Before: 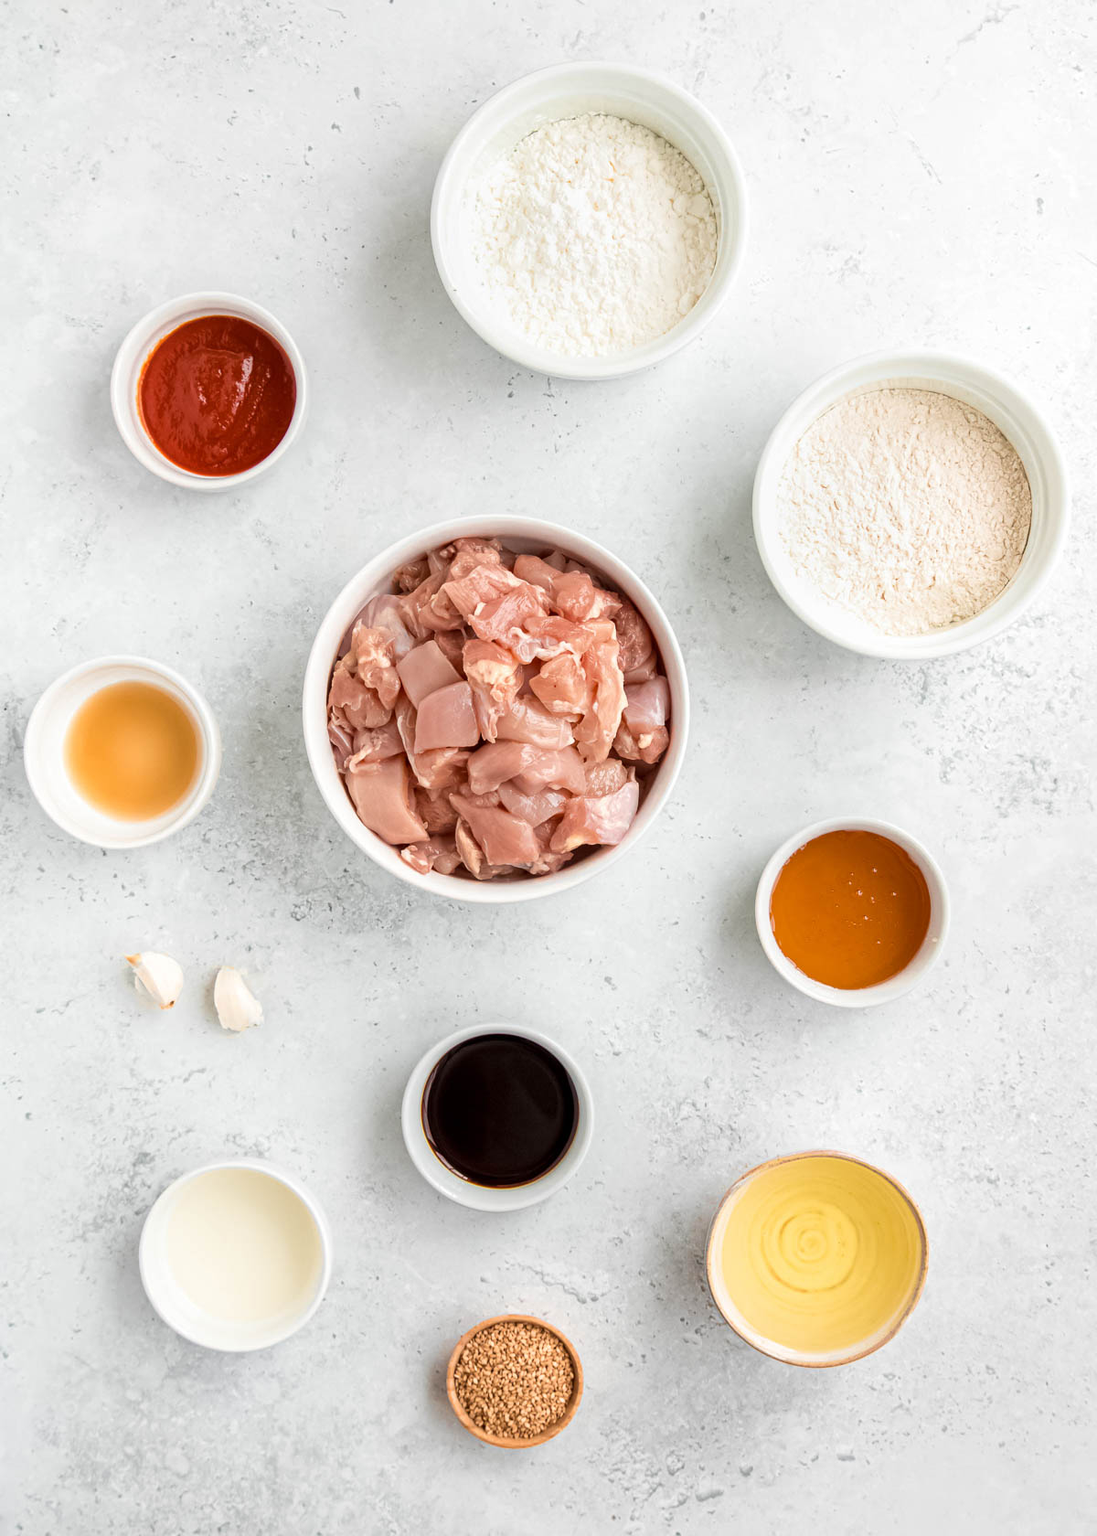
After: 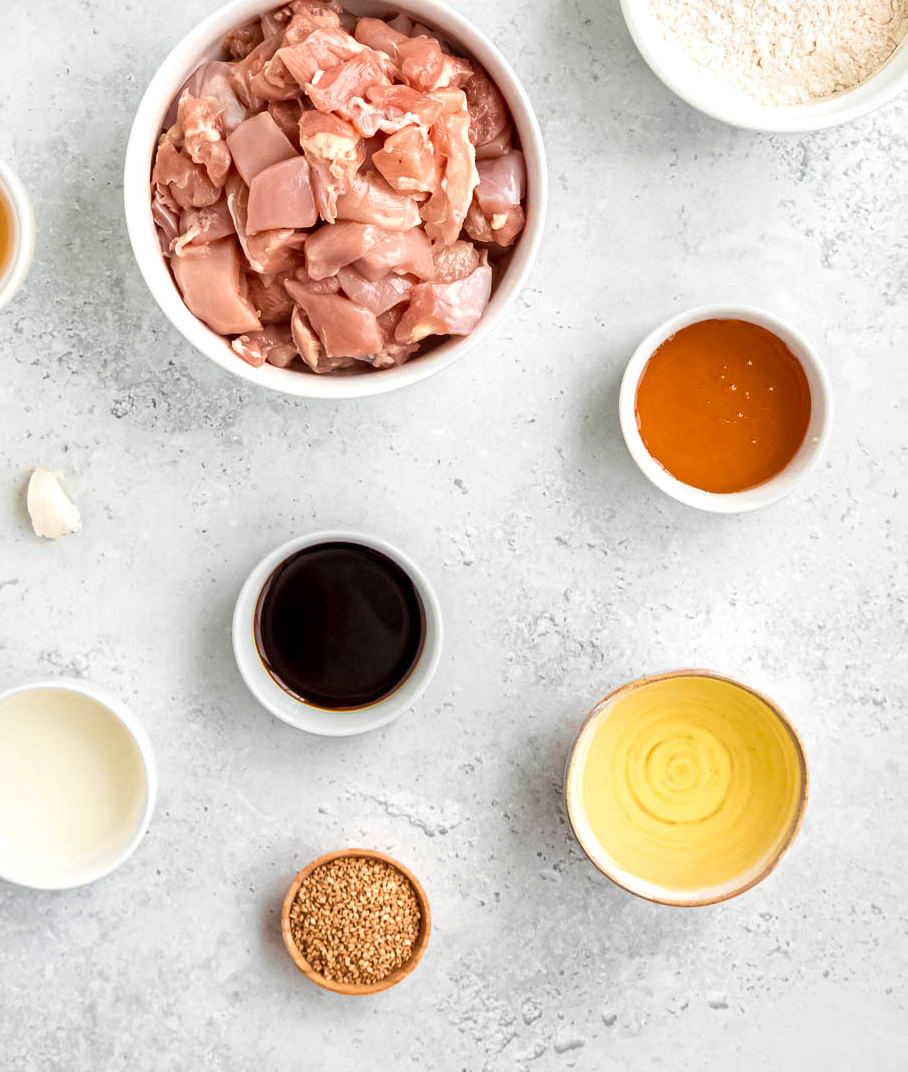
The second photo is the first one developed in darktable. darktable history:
crop and rotate: left 17.299%, top 35.115%, right 7.015%, bottom 1.024%
contrast brightness saturation: contrast 0.03, brightness 0.06, saturation 0.13
local contrast: mode bilateral grid, contrast 25, coarseness 60, detail 151%, midtone range 0.2
